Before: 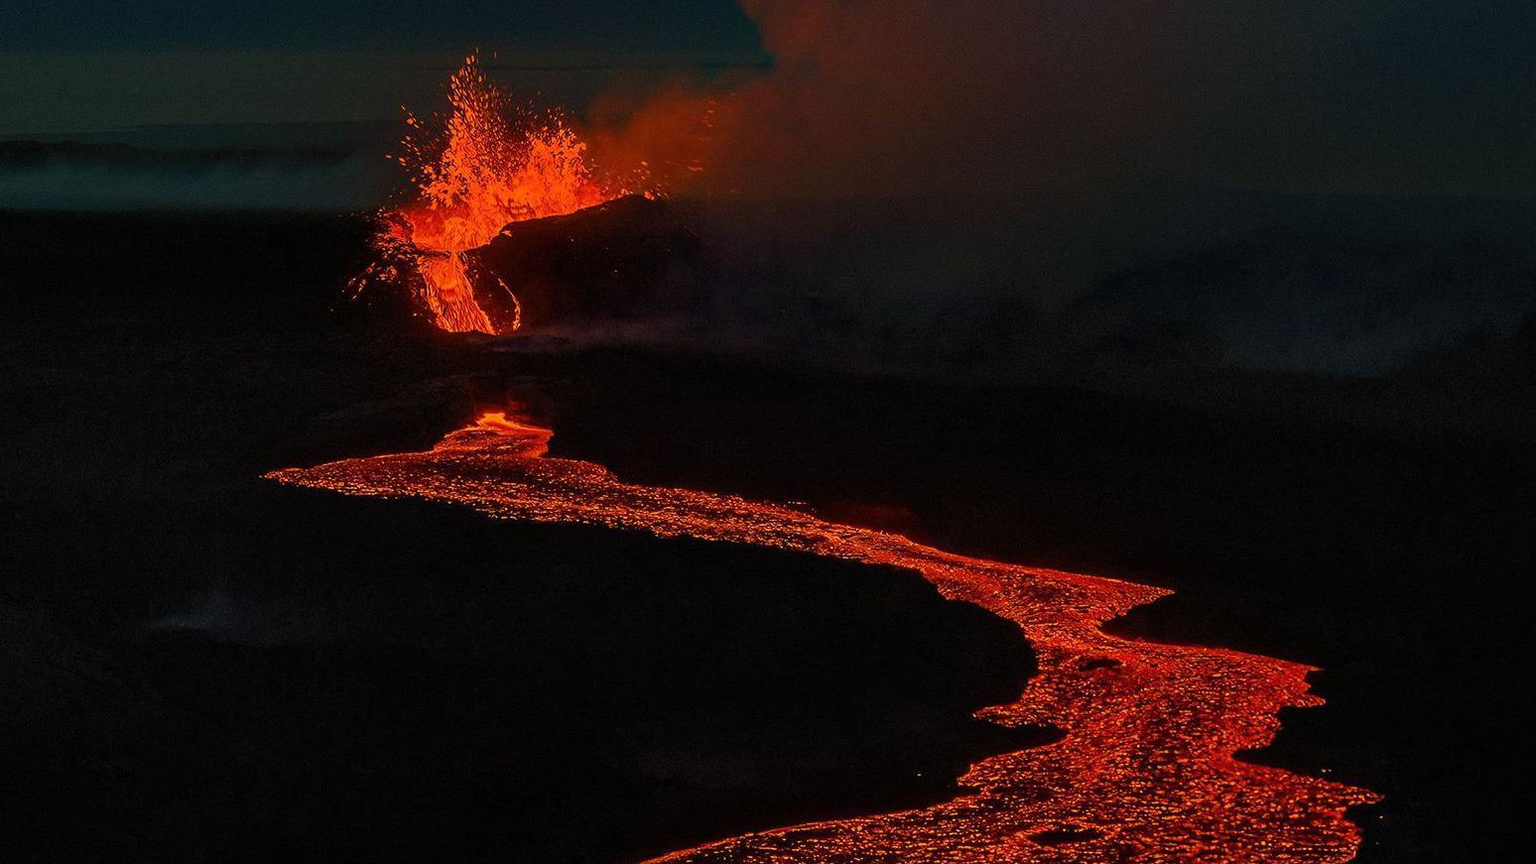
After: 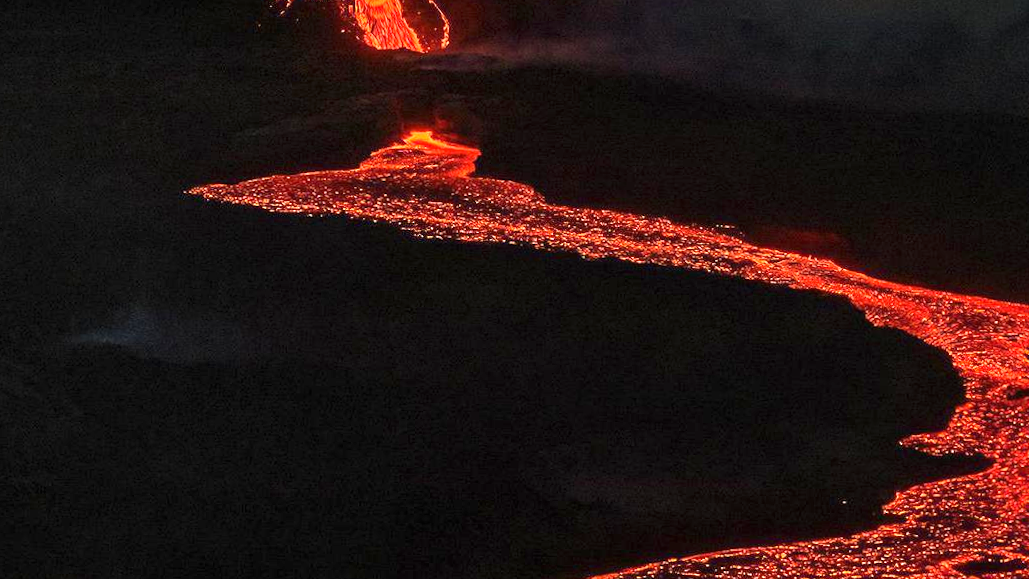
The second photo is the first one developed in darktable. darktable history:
exposure: black level correction 0, exposure 1.2 EV, compensate highlight preservation false
crop and rotate: angle -0.82°, left 3.85%, top 31.828%, right 27.992%
